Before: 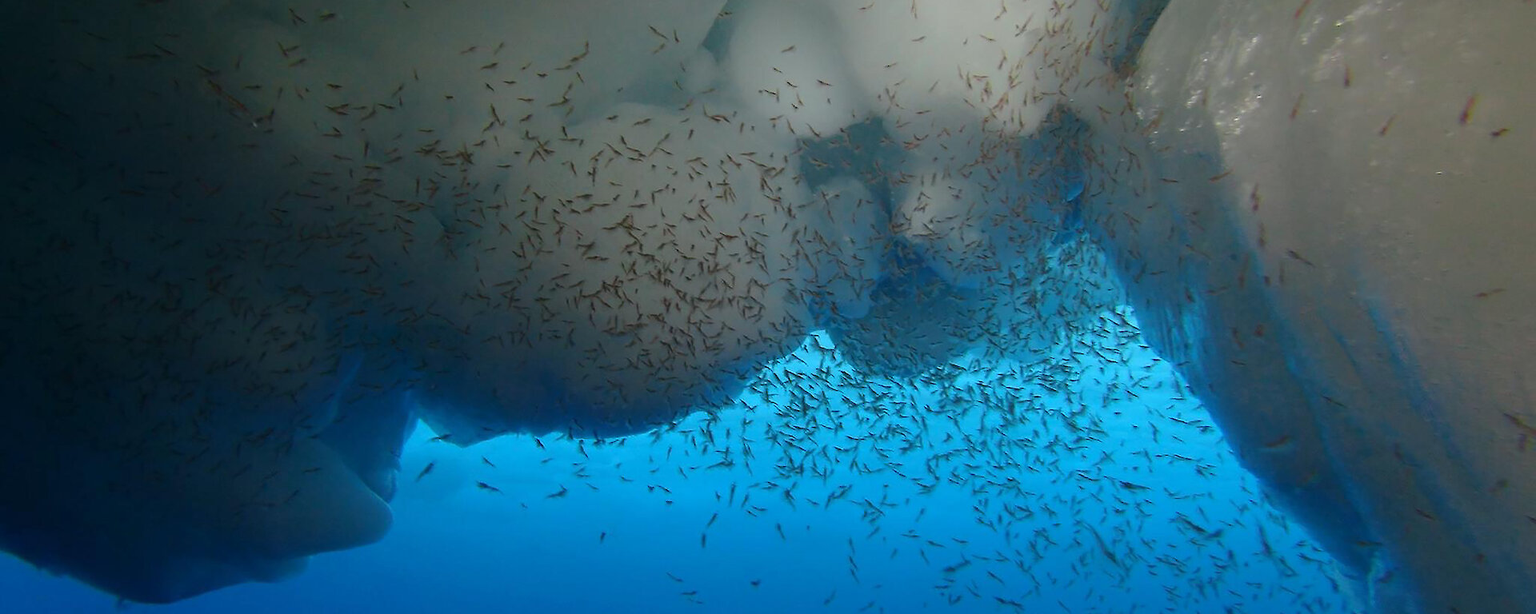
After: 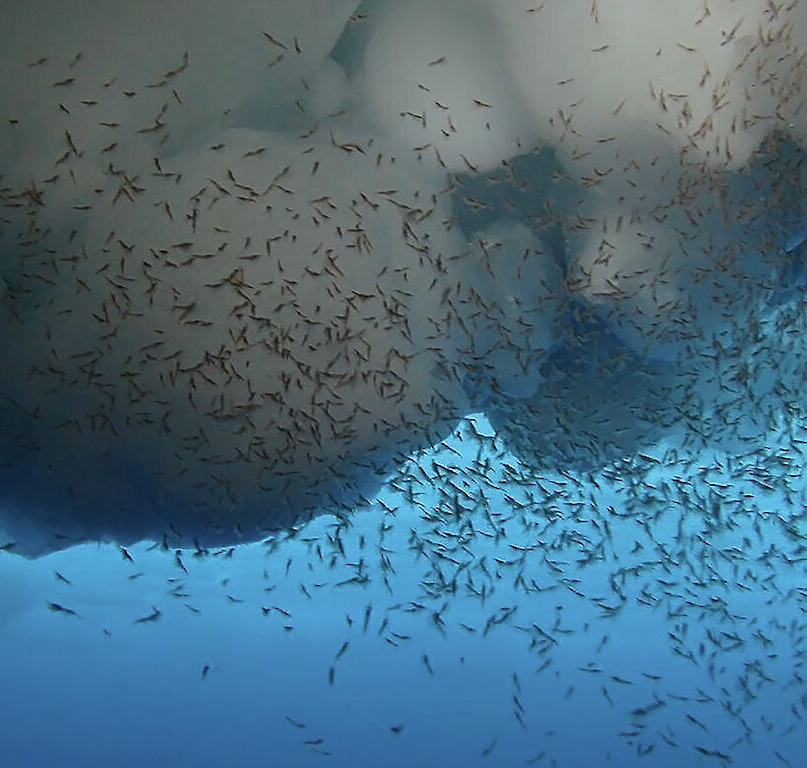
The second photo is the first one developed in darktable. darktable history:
sharpen: on, module defaults
contrast brightness saturation: contrast 0.058, brightness -0.015, saturation -0.234
crop: left 28.56%, right 29.407%
